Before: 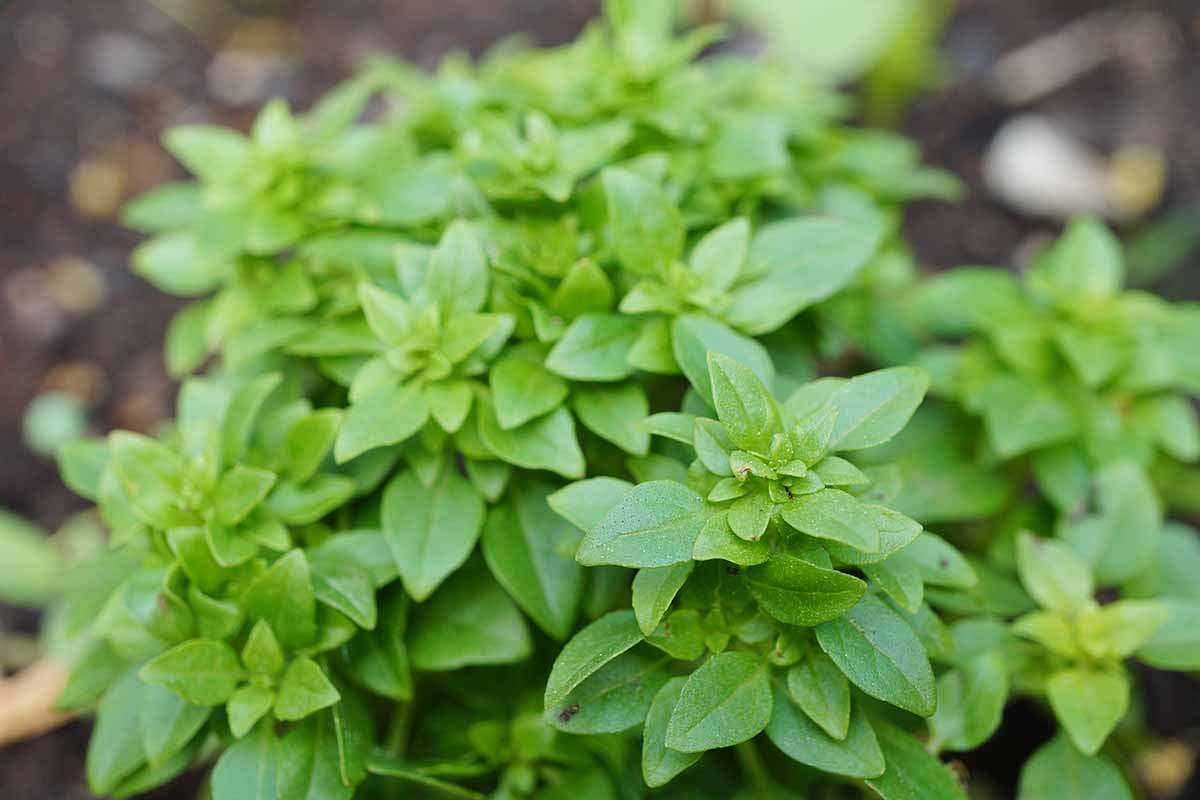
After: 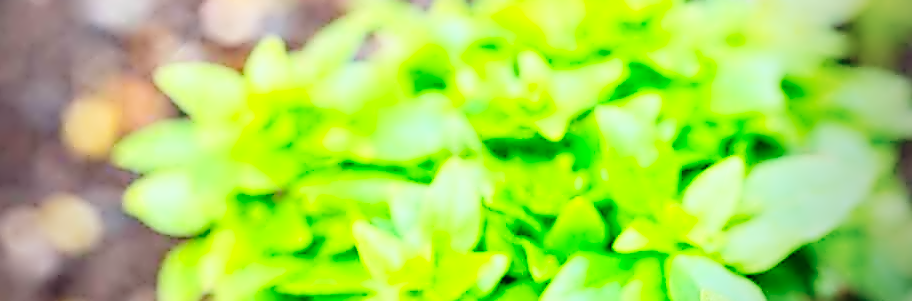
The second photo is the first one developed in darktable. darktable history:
tone curve: curves: ch0 [(0, 0.023) (0.132, 0.075) (0.256, 0.2) (0.454, 0.495) (0.708, 0.78) (0.844, 0.896) (1, 0.98)]; ch1 [(0, 0) (0.37, 0.308) (0.478, 0.46) (0.499, 0.5) (0.513, 0.508) (0.526, 0.533) (0.59, 0.612) (0.764, 0.804) (1, 1)]; ch2 [(0, 0) (0.312, 0.313) (0.461, 0.454) (0.48, 0.477) (0.503, 0.5) (0.526, 0.54) (0.564, 0.595) (0.631, 0.676) (0.713, 0.767) (0.985, 0.966)], preserve colors none
crop: left 0.514%, top 7.642%, right 23.413%, bottom 54.681%
contrast equalizer: octaves 7, y [[0.5, 0.542, 0.583, 0.625, 0.667, 0.708], [0.5 ×6], [0.5 ×6], [0, 0.033, 0.067, 0.1, 0.133, 0.167], [0, 0.05, 0.1, 0.15, 0.2, 0.25]]
tone equalizer: on, module defaults
sharpen: on, module defaults
contrast brightness saturation: contrast 0.199, brightness 0.199, saturation 0.8
vignetting: fall-off start 67.04%, center (-0.057, -0.358), width/height ratio 1.013, unbound false
exposure: black level correction 0, exposure 0.701 EV, compensate exposure bias true, compensate highlight preservation false
